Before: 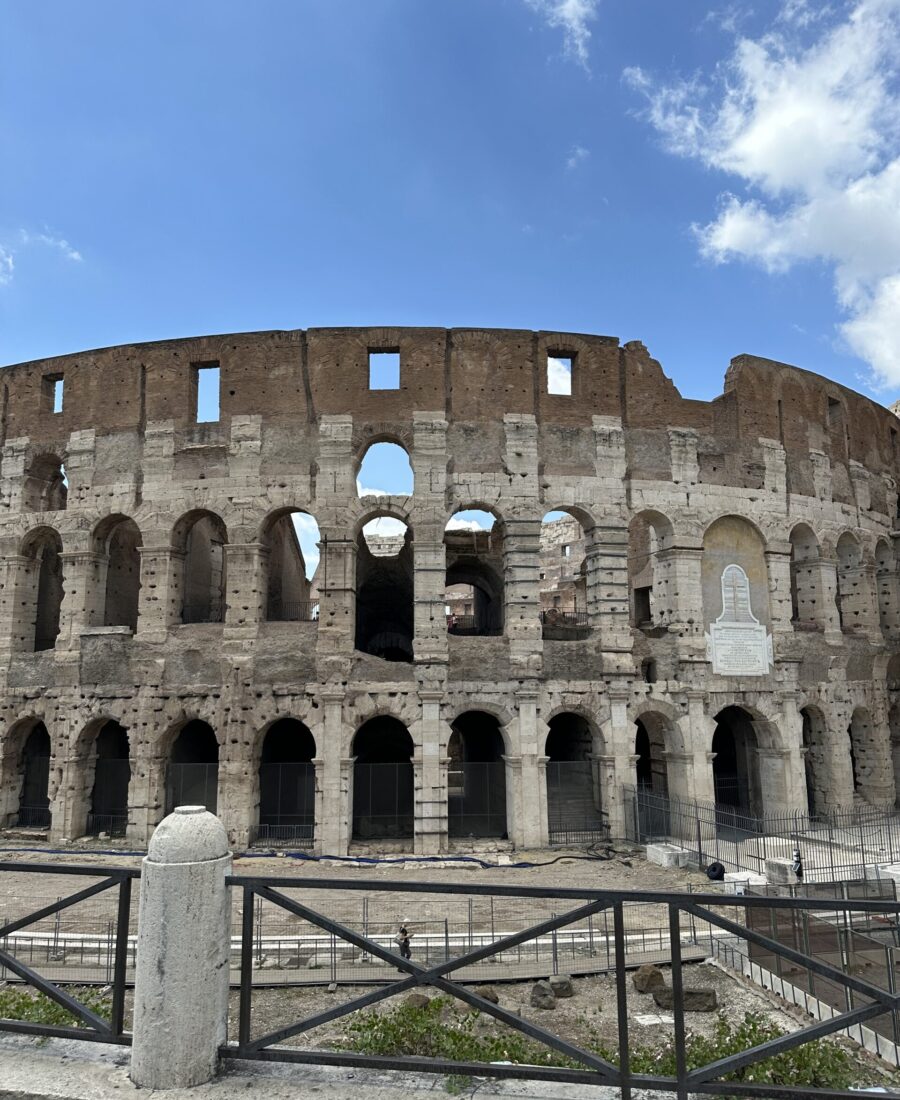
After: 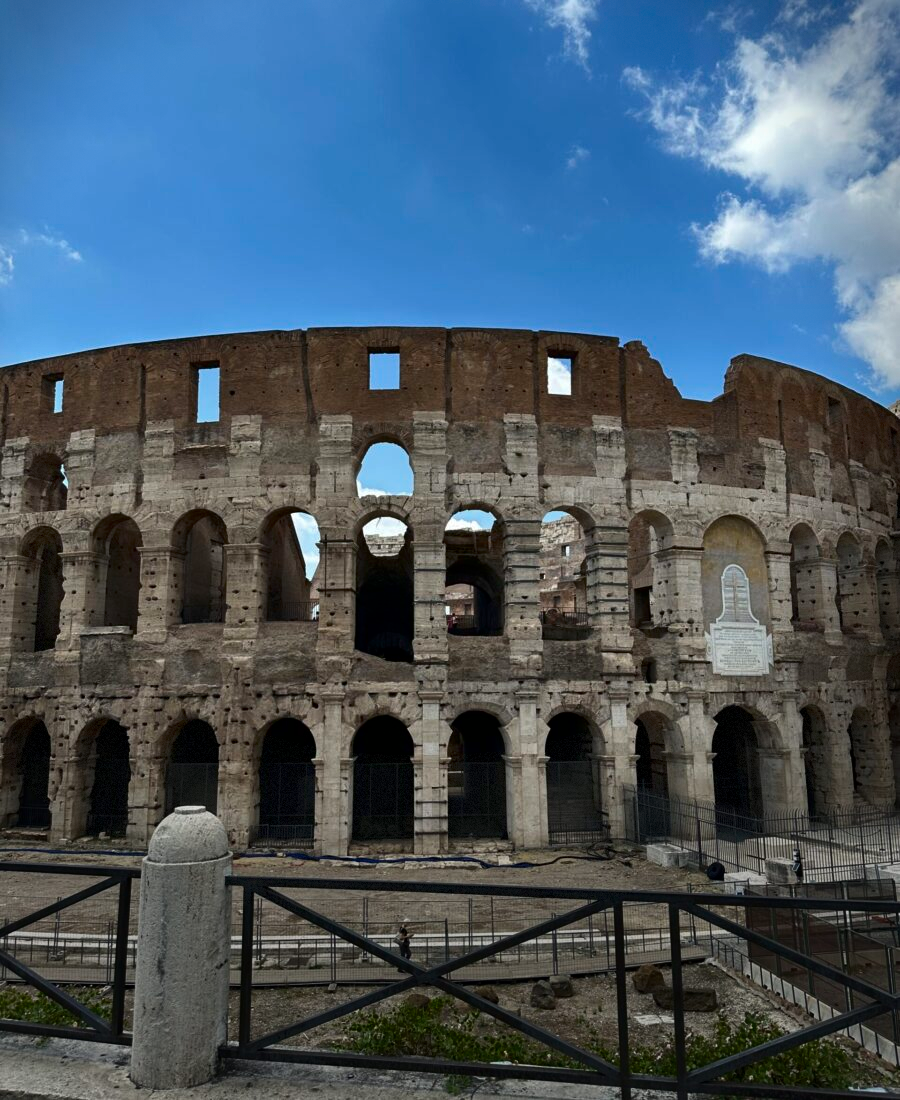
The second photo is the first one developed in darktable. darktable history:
contrast brightness saturation: brightness -0.2, saturation 0.08
vignetting: fall-off start 68.33%, fall-off radius 30%, saturation 0.042, center (-0.066, -0.311), width/height ratio 0.992, shape 0.85, dithering 8-bit output
